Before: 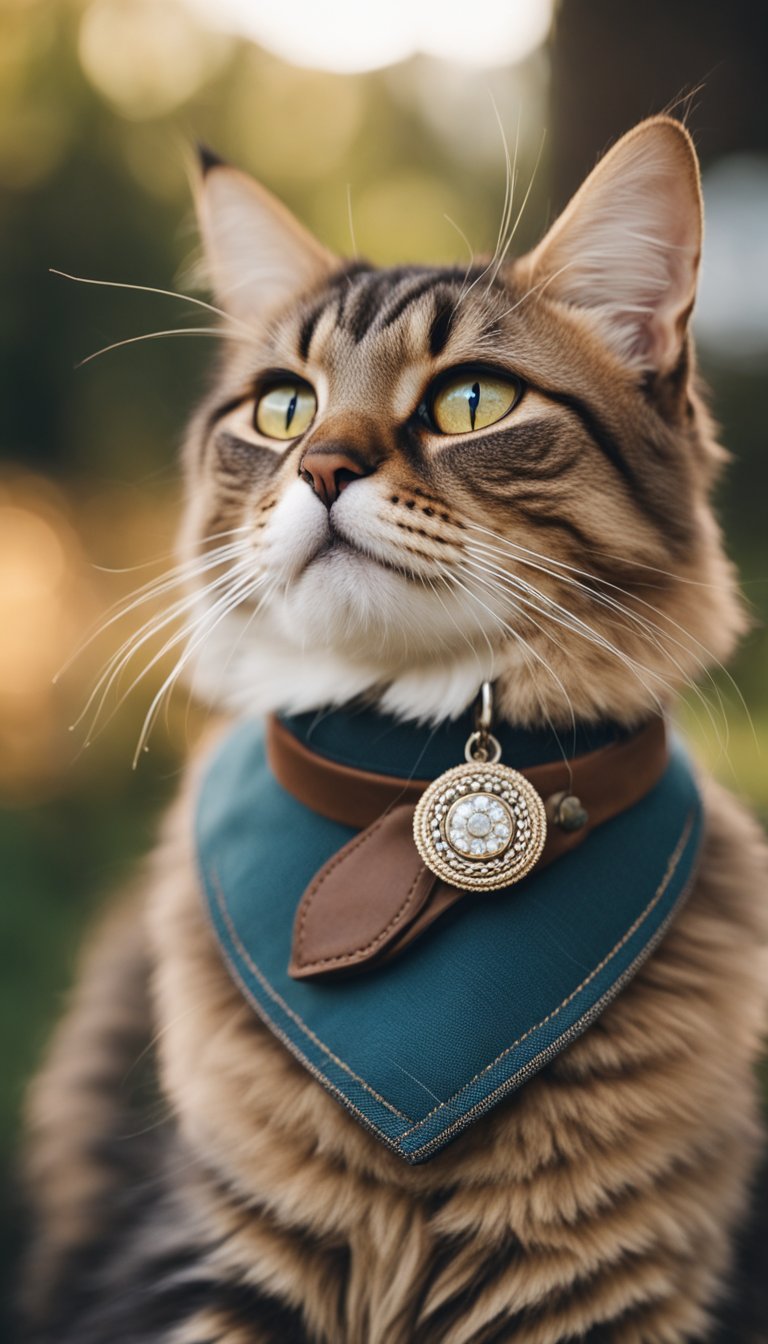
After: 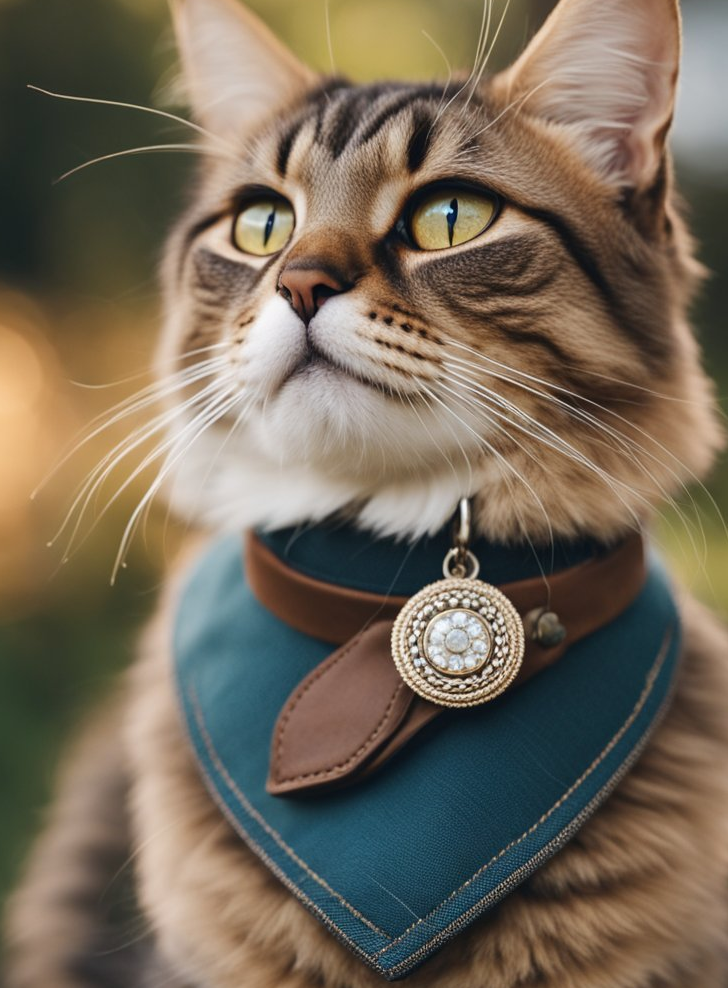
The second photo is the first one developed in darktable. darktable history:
crop and rotate: left 2.97%, top 13.696%, right 2.18%, bottom 12.741%
